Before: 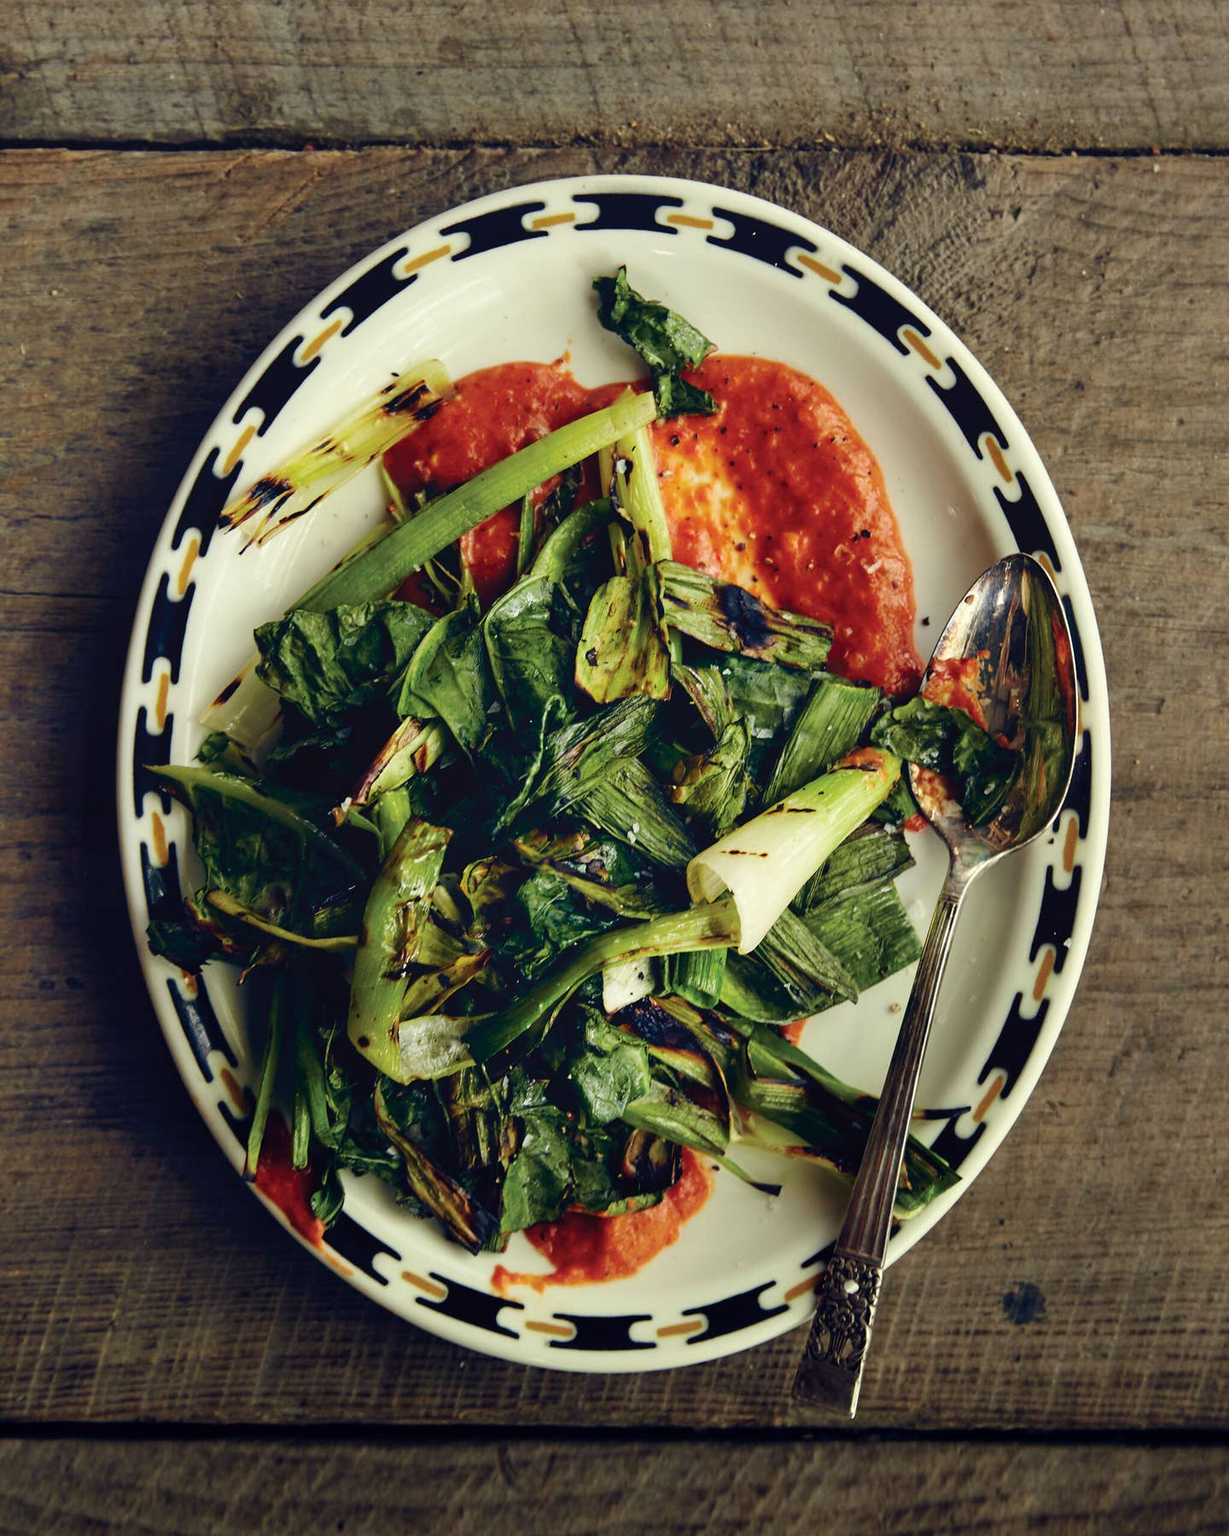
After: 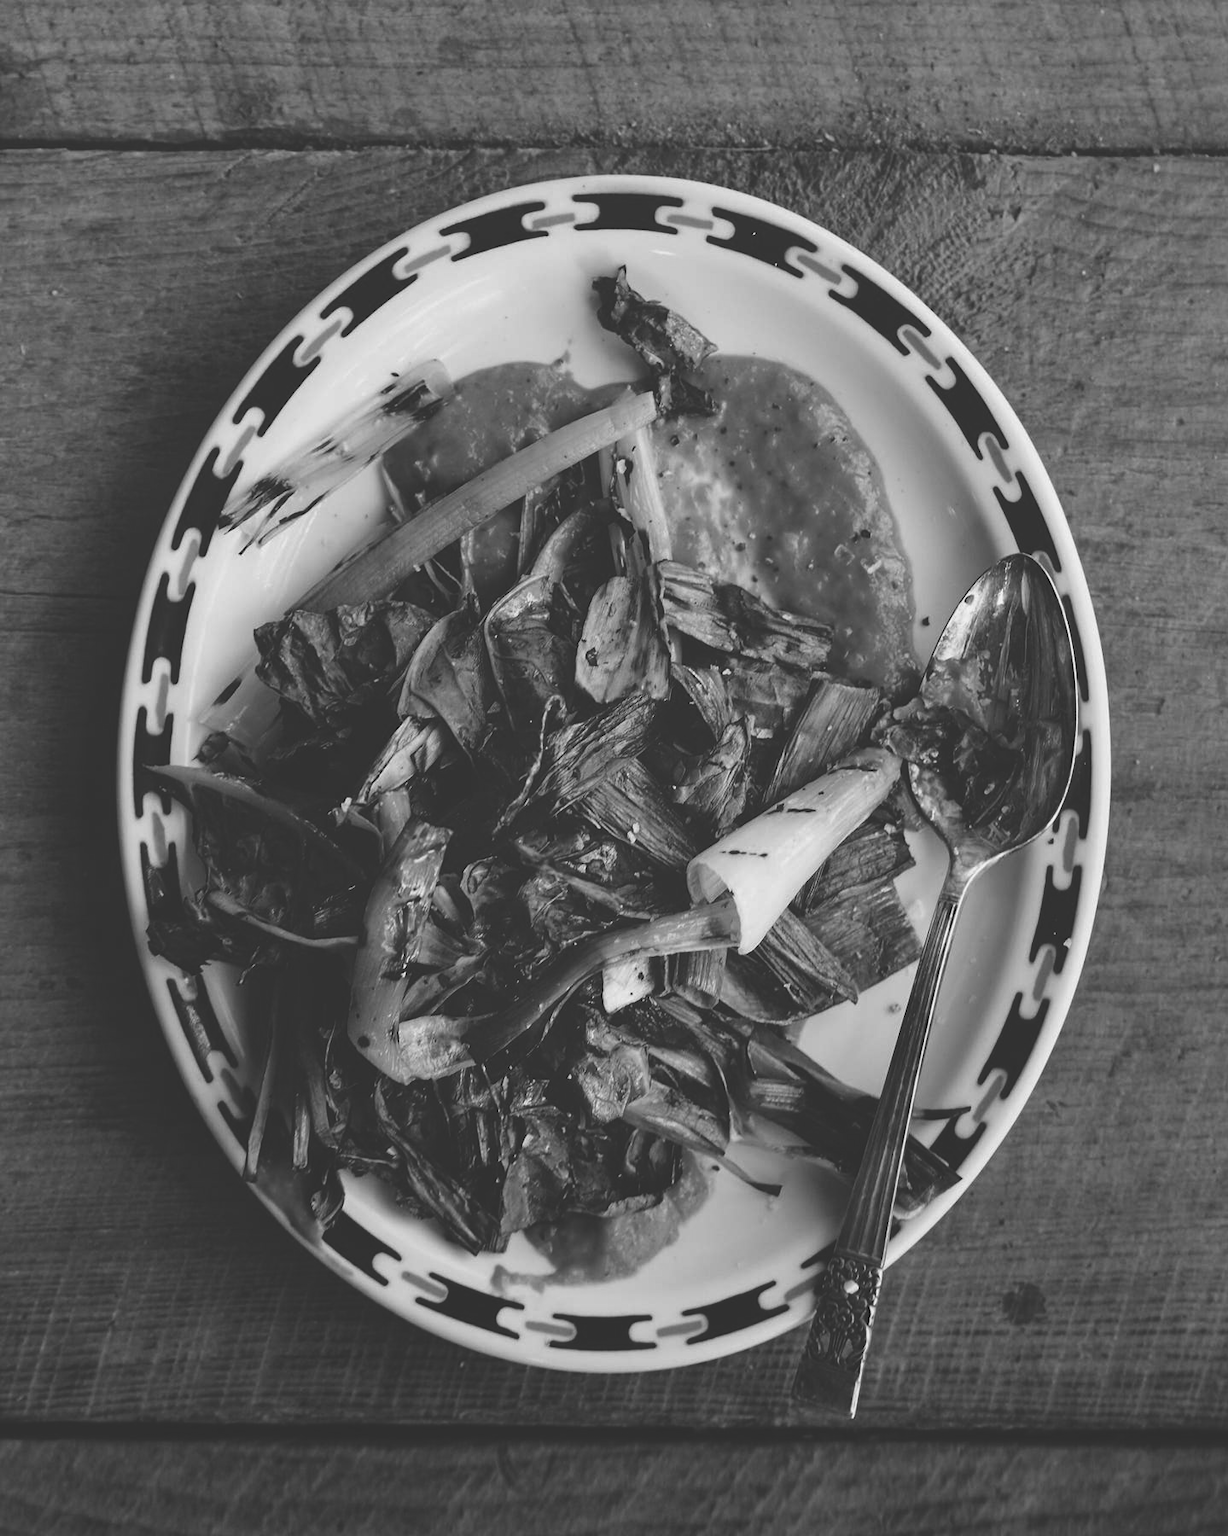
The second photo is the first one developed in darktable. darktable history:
exposure: black level correction -0.03, compensate highlight preservation false
color calibration: output gray [0.23, 0.37, 0.4, 0], gray › normalize channels true, illuminant same as pipeline (D50), adaptation XYZ, x 0.346, y 0.359, gamut compression 0
